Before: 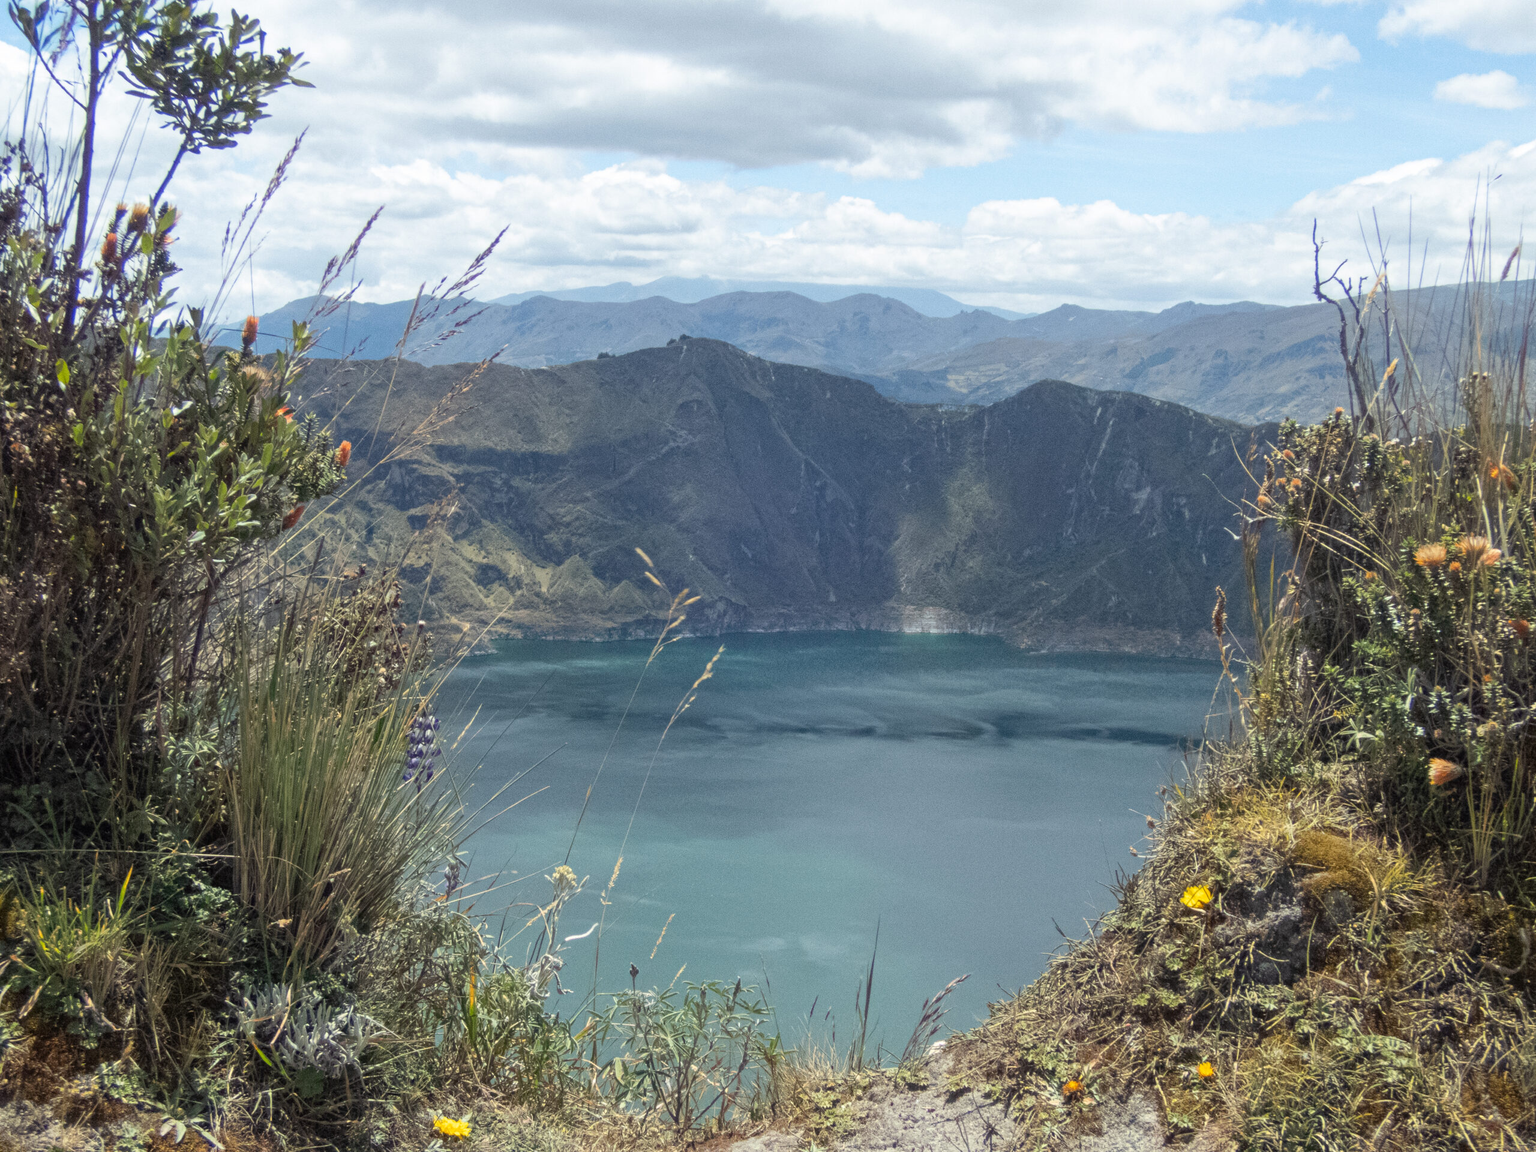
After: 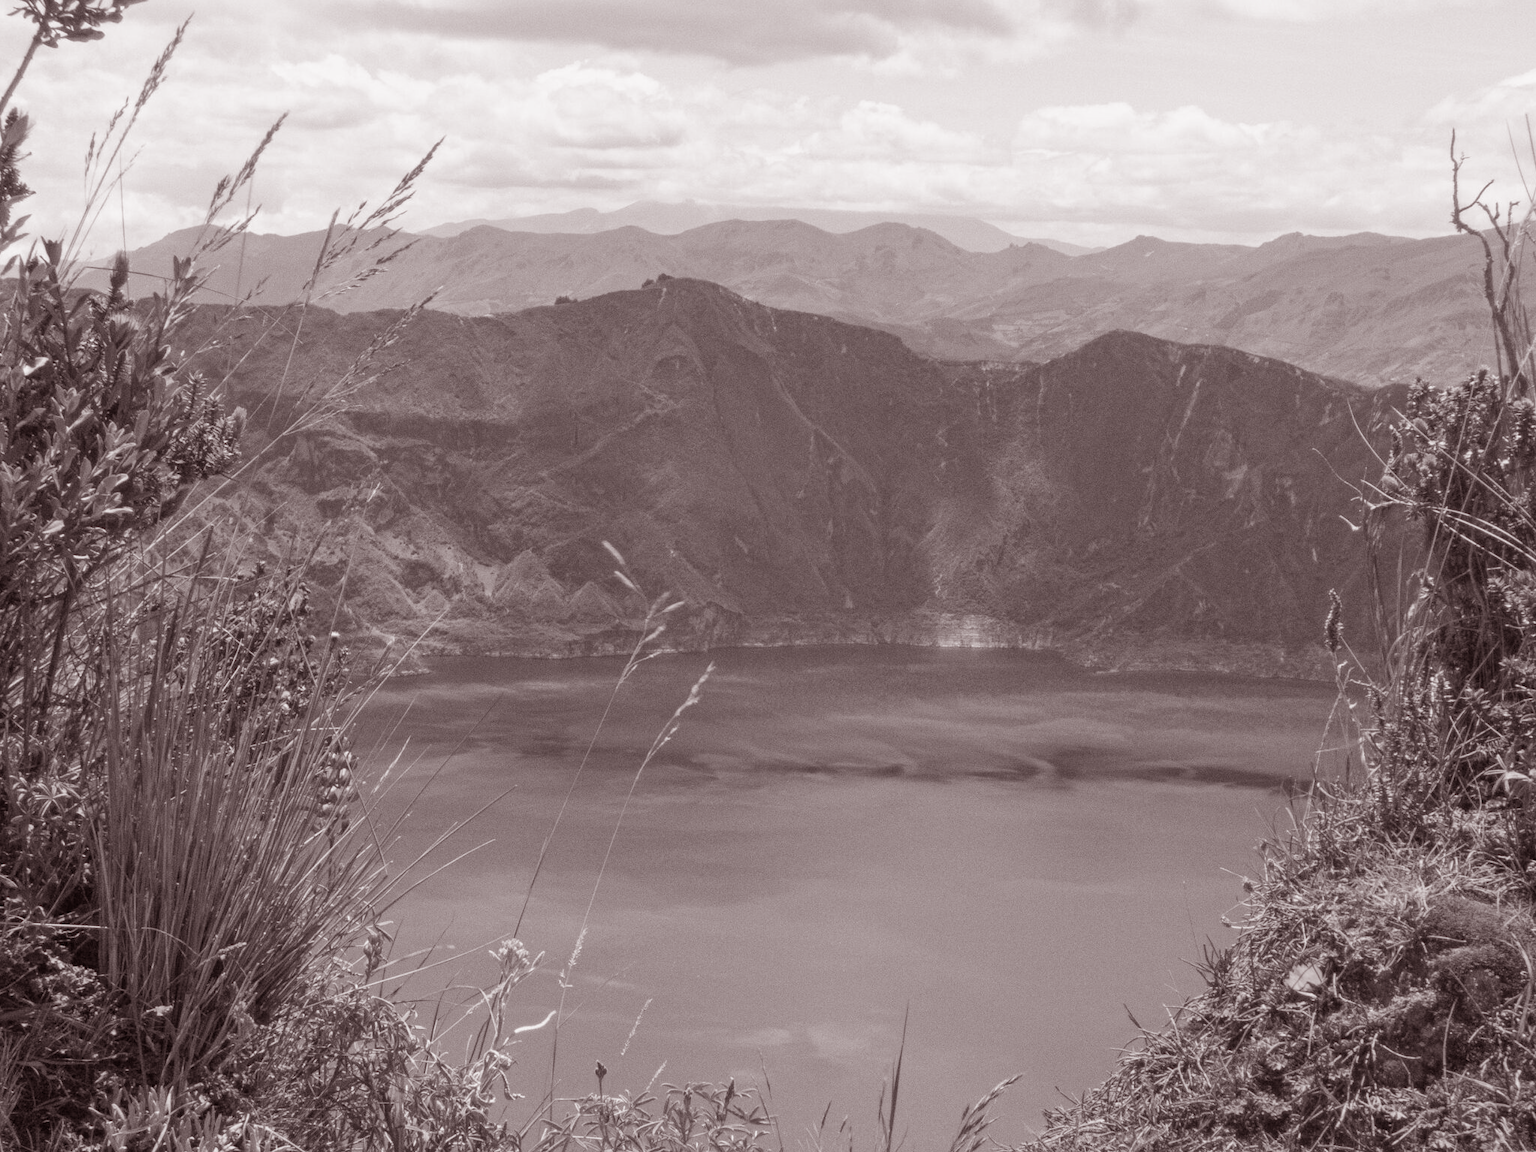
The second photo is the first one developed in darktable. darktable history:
color calibration: output gray [0.18, 0.41, 0.41, 0], gray › normalize channels true, illuminant same as pipeline (D50), adaptation XYZ, x 0.346, y 0.359, gamut compression 0
crop and rotate: left 10.071%, top 10.071%, right 10.02%, bottom 10.02%
rgb levels: mode RGB, independent channels, levels [[0, 0.474, 1], [0, 0.5, 1], [0, 0.5, 1]]
